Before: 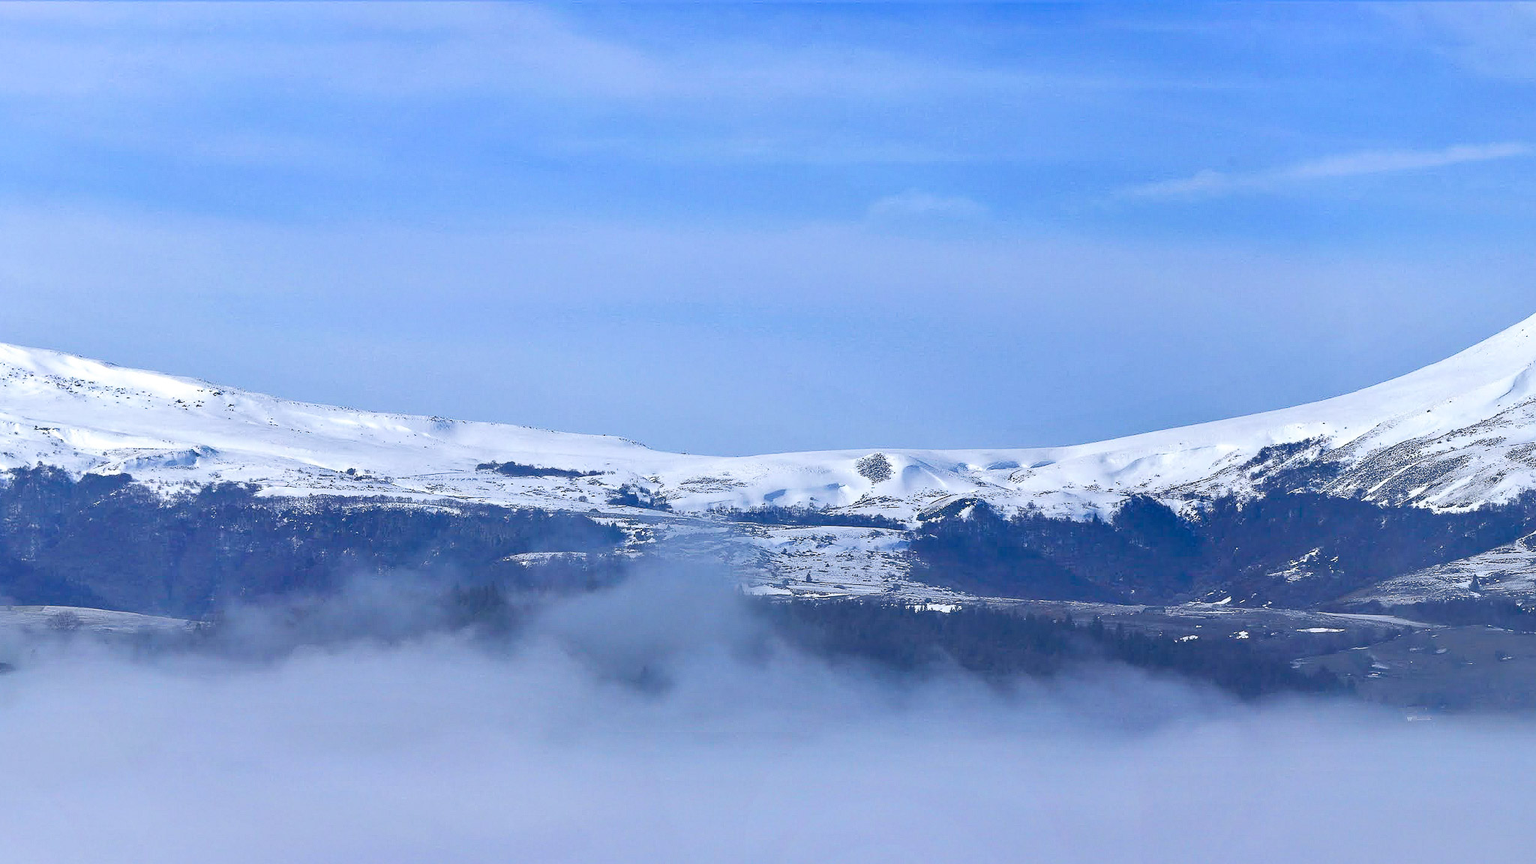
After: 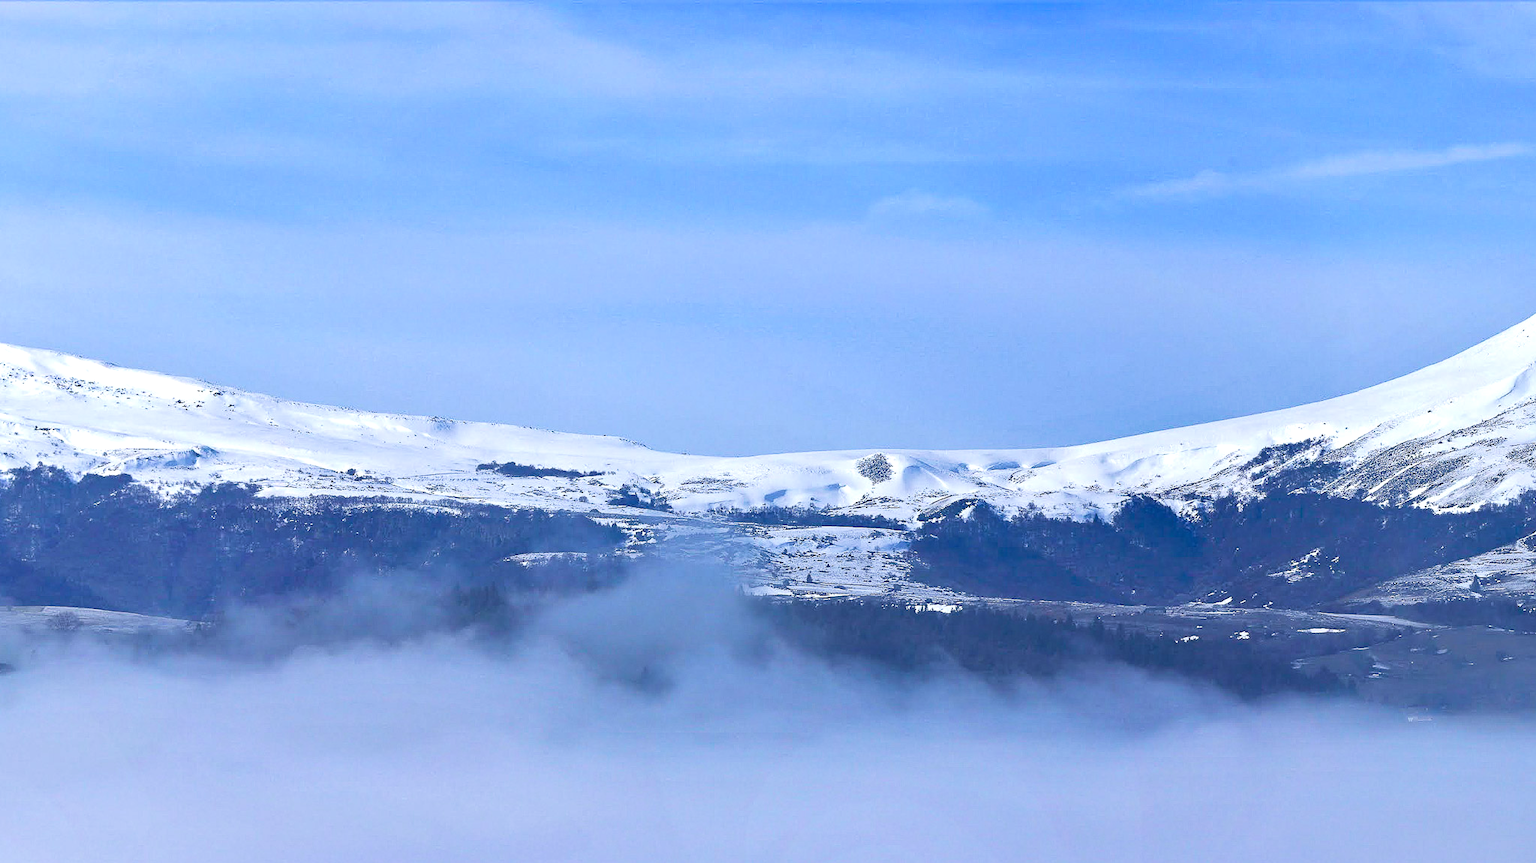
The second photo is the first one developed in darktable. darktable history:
velvia: on, module defaults
crop: left 0.011%
exposure: exposure 0.203 EV, compensate highlight preservation false
